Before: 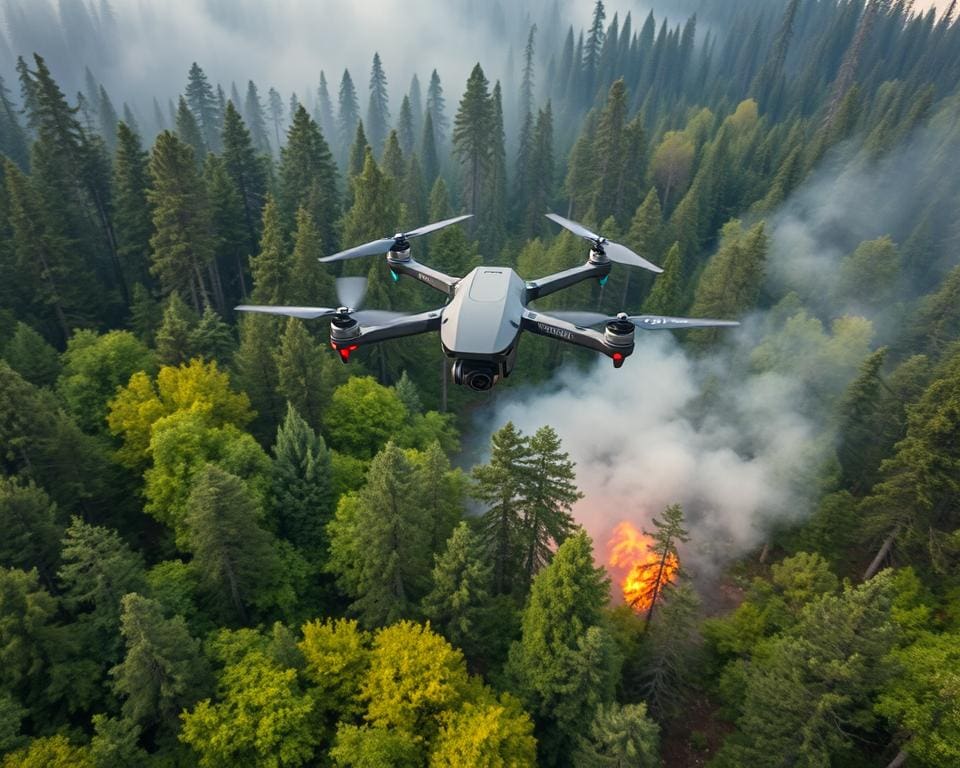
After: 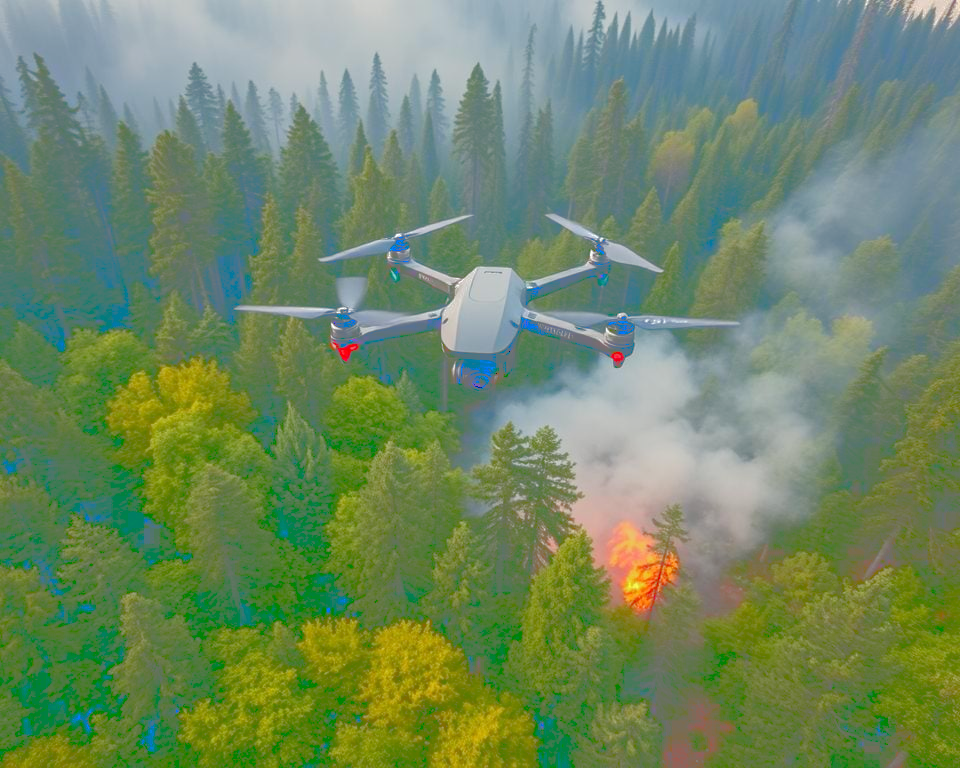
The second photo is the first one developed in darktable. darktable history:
tone curve: curves: ch0 [(0, 0) (0.003, 0.464) (0.011, 0.464) (0.025, 0.464) (0.044, 0.464) (0.069, 0.464) (0.1, 0.463) (0.136, 0.463) (0.177, 0.464) (0.224, 0.469) (0.277, 0.482) (0.335, 0.501) (0.399, 0.53) (0.468, 0.567) (0.543, 0.61) (0.623, 0.663) (0.709, 0.718) (0.801, 0.779) (0.898, 0.842) (1, 1)], color space Lab, linked channels, preserve colors none
